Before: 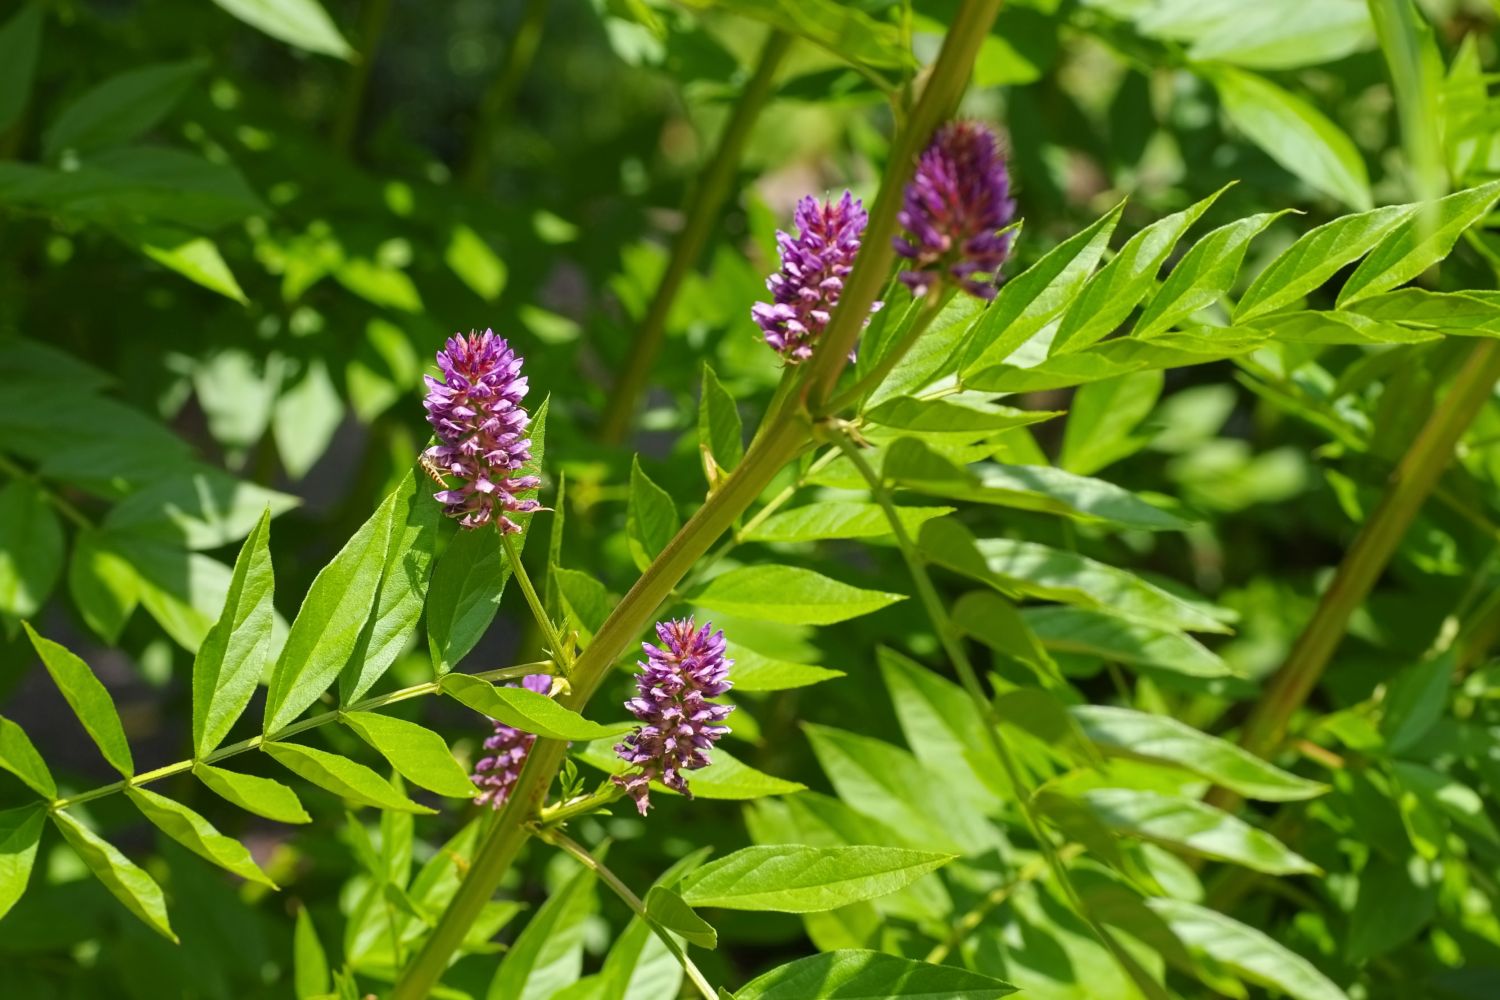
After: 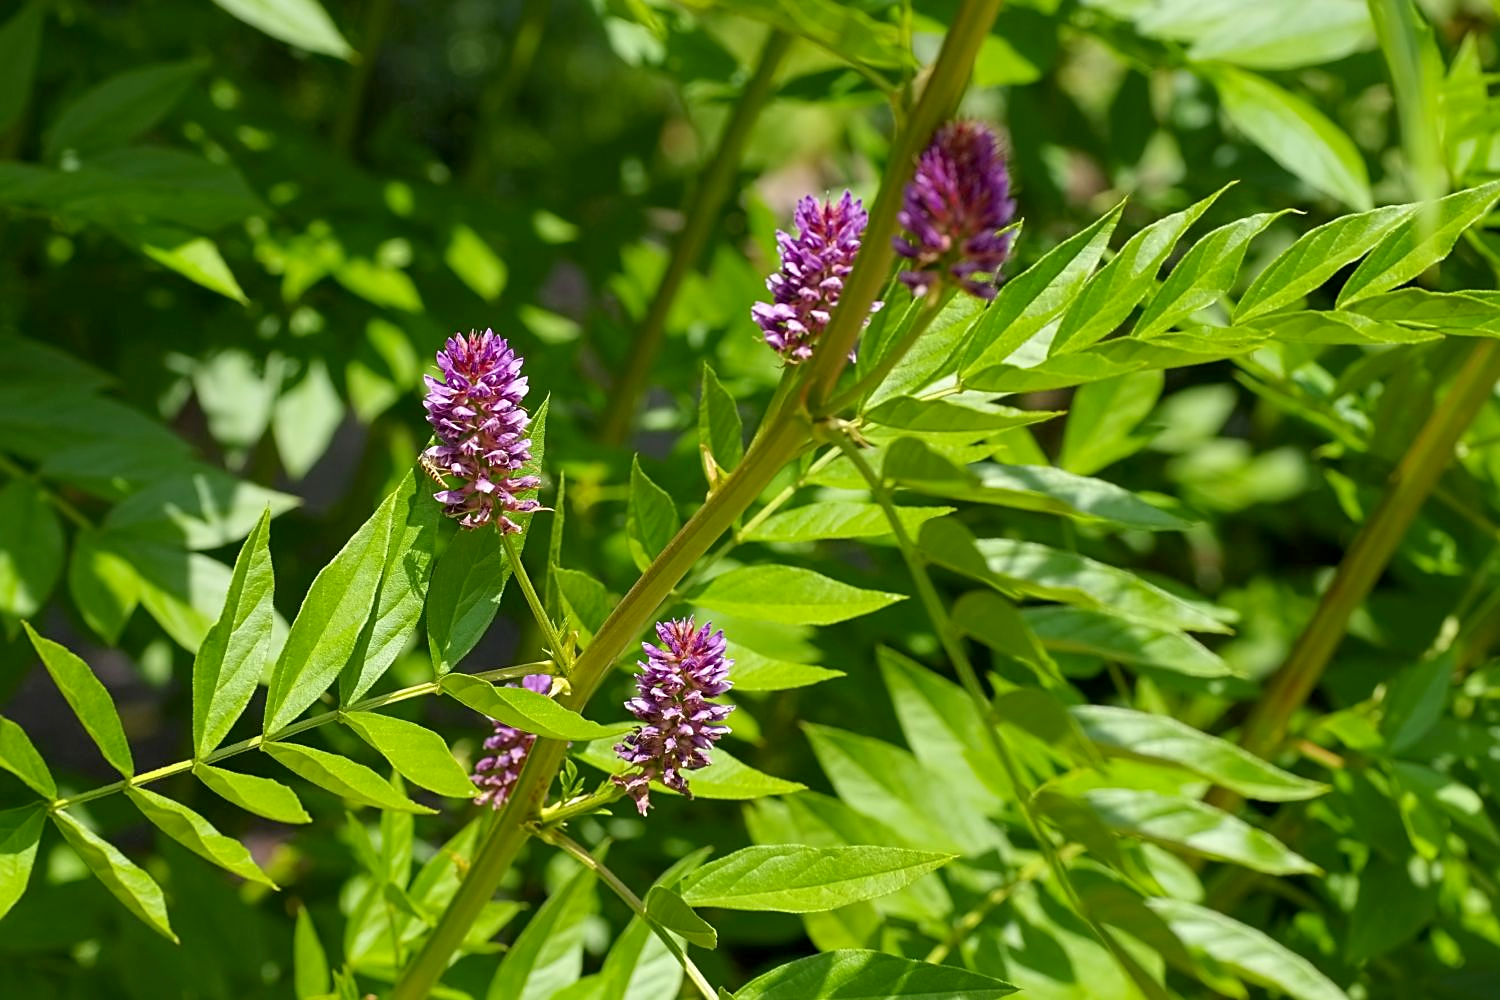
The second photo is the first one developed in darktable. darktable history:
sharpen: on, module defaults
exposure: black level correction 0.004, exposure 0.014 EV, compensate highlight preservation false
